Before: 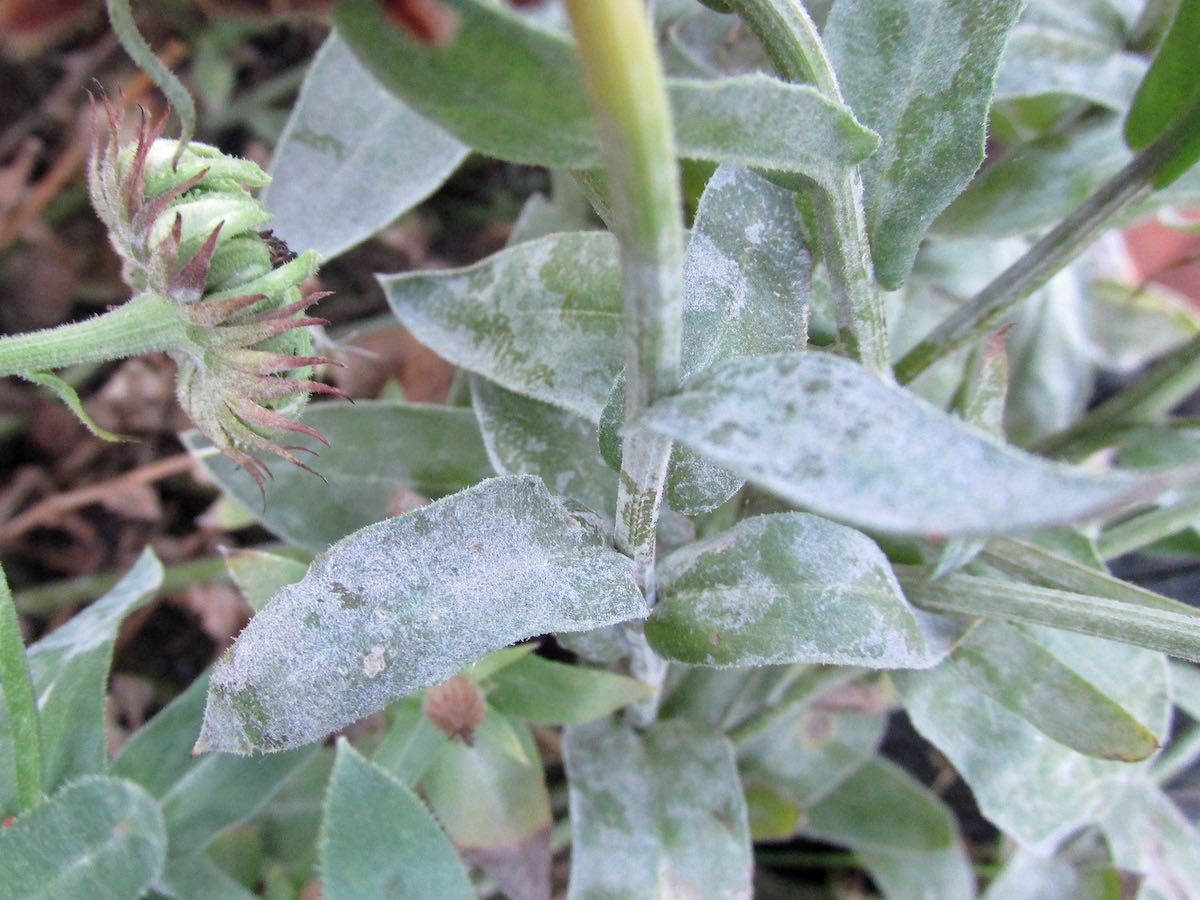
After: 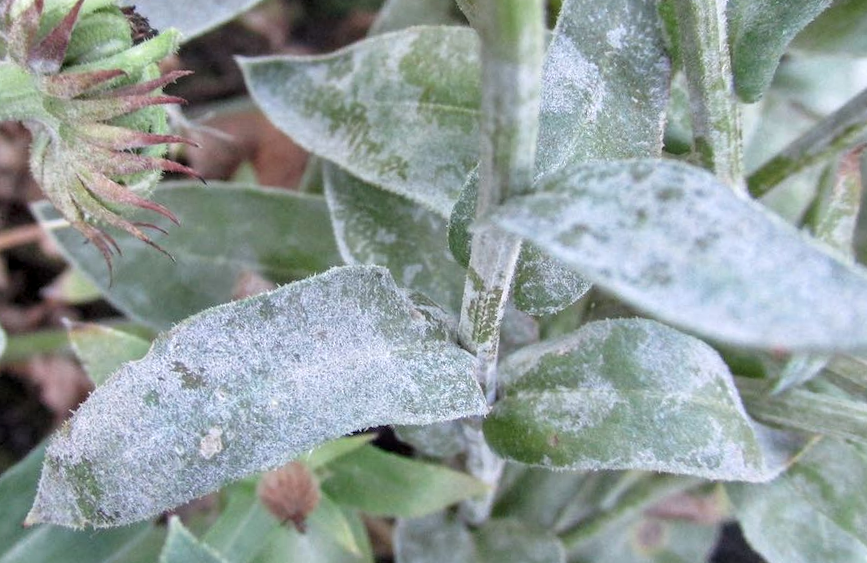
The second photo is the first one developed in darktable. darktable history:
local contrast: on, module defaults
crop and rotate: angle -3.37°, left 9.79%, top 20.73%, right 12.42%, bottom 11.82%
